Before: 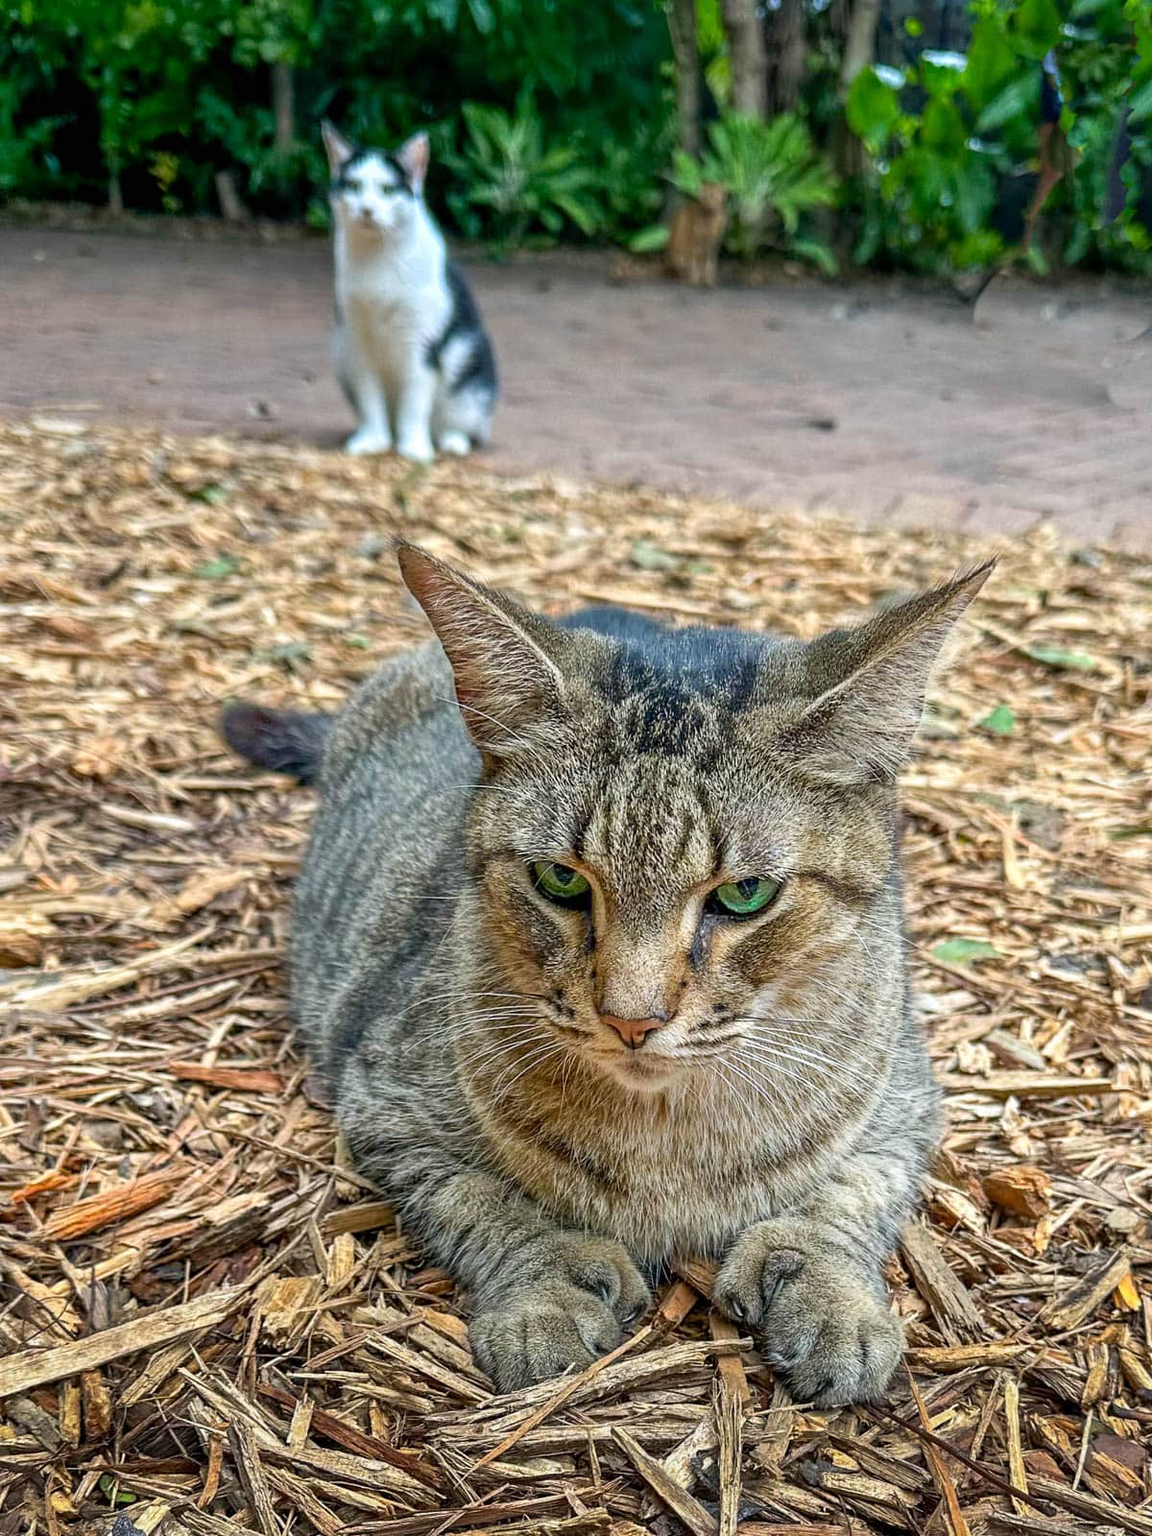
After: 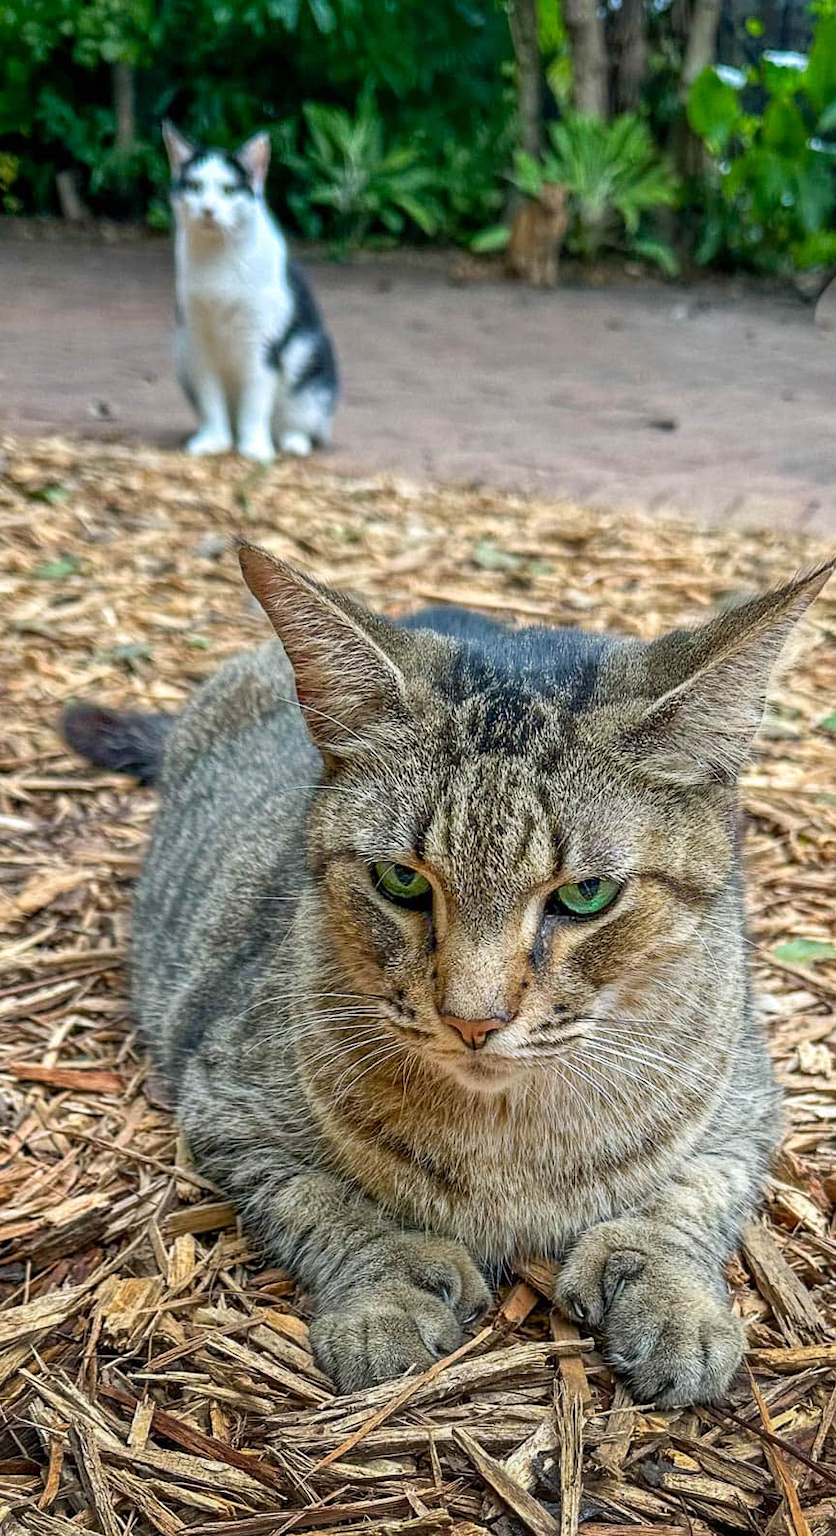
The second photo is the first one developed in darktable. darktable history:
crop: left 13.884%, top 0%, right 13.457%
